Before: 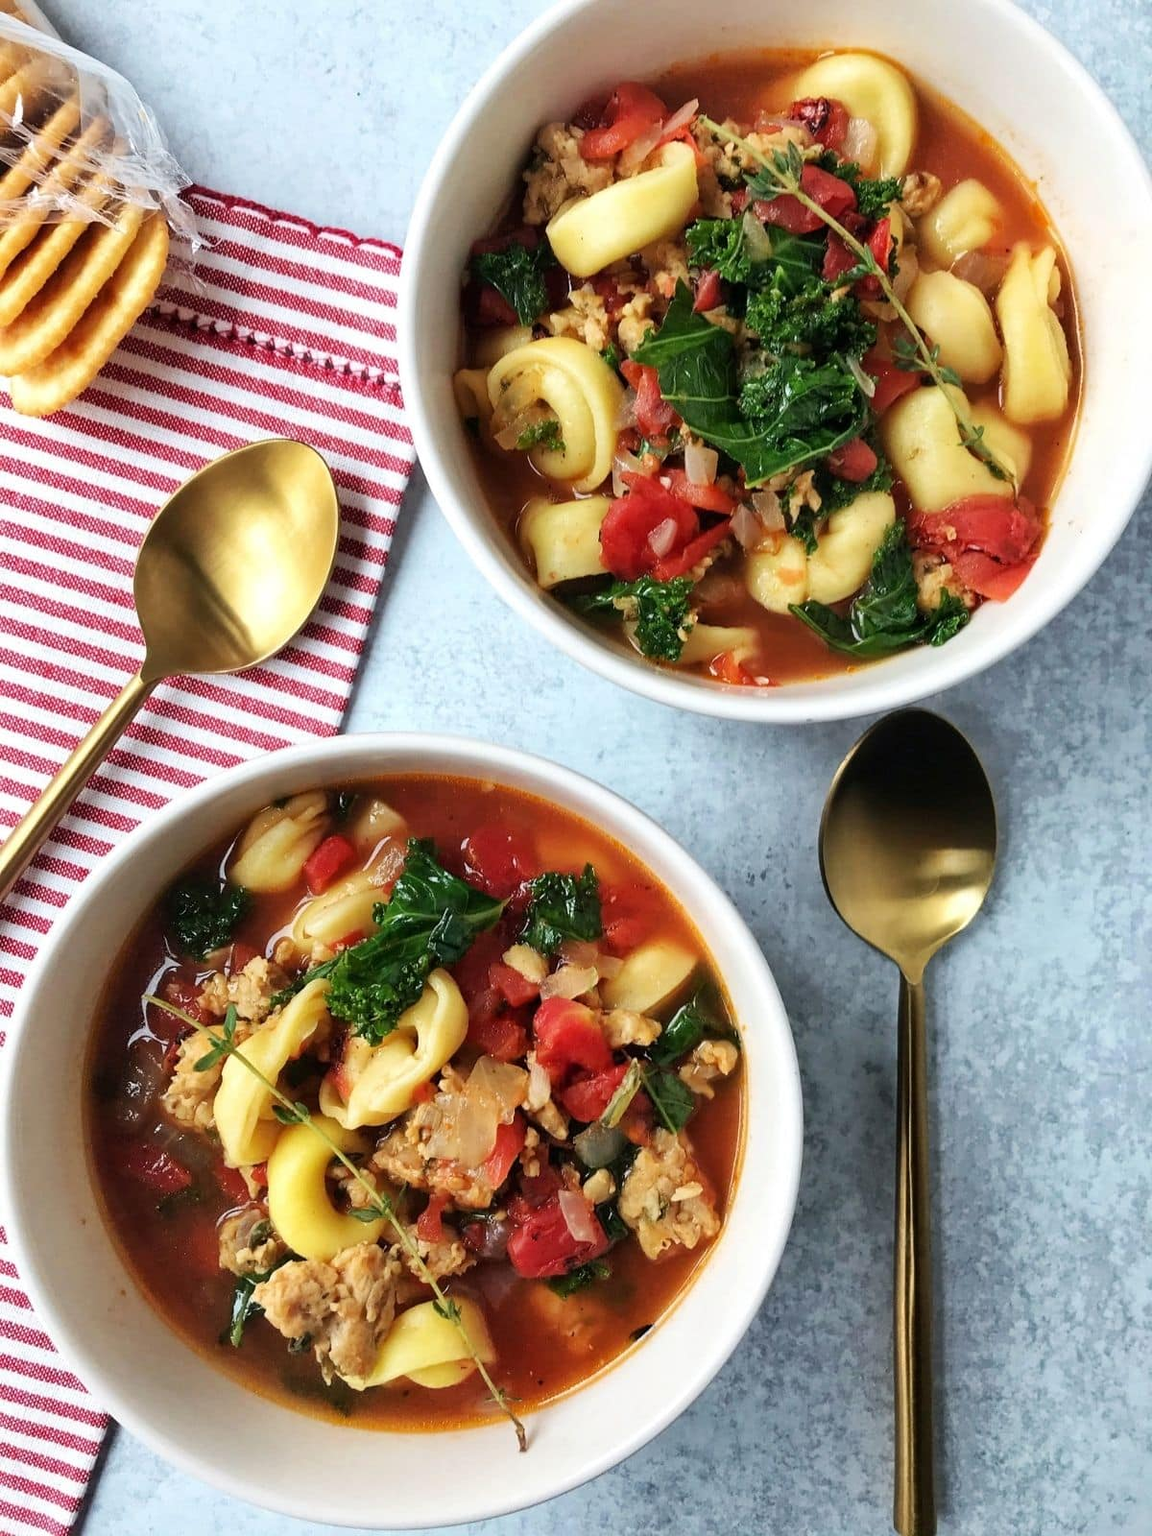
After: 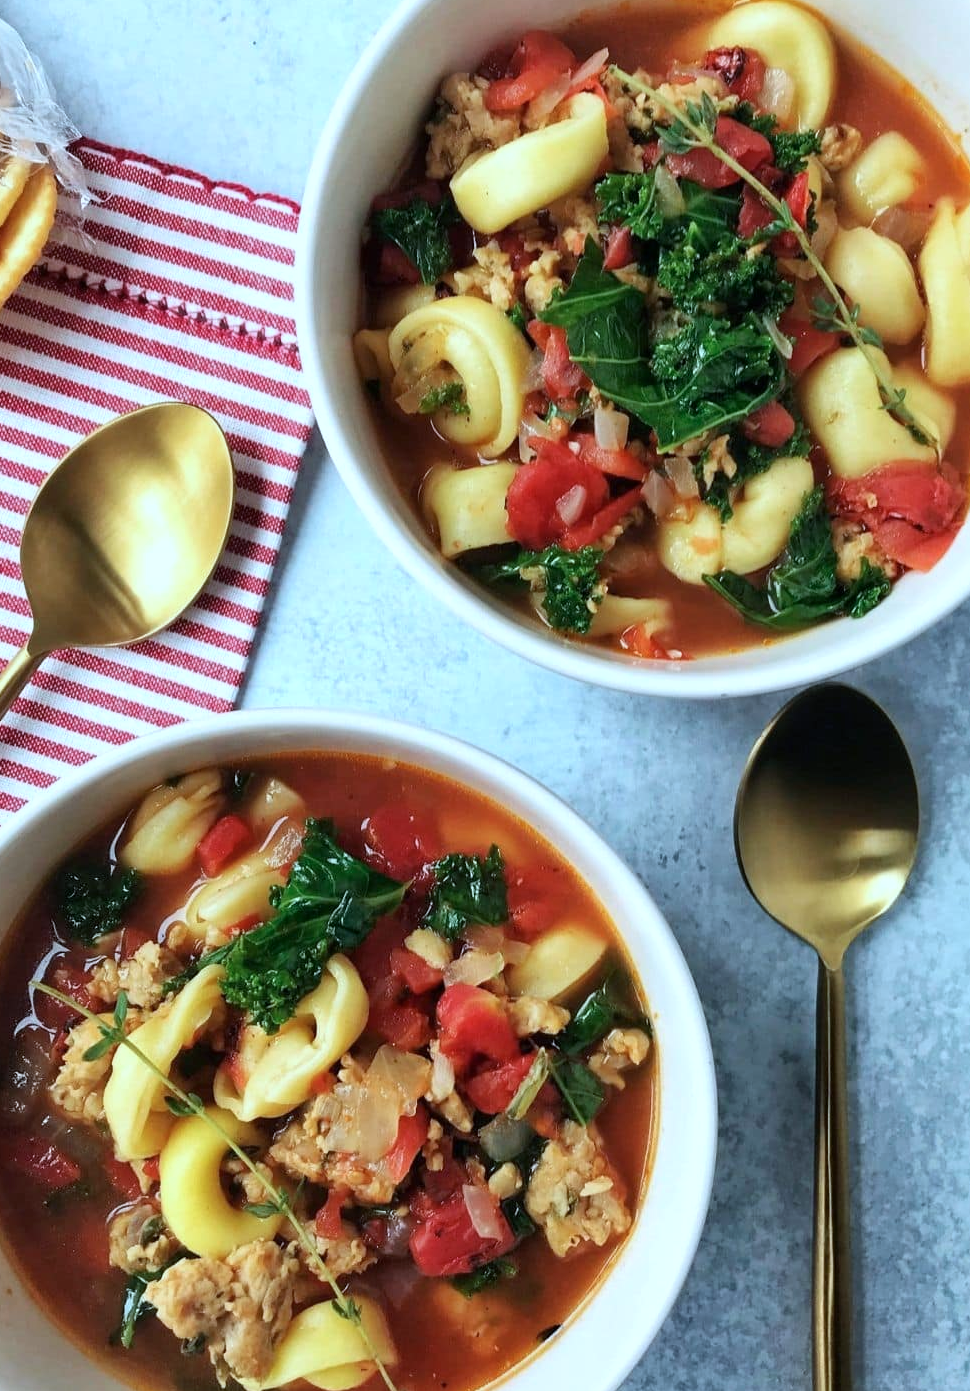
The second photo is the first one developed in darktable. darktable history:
color calibration: illuminant F (fluorescent), F source F9 (Cool White Deluxe 4150 K) – high CRI, x 0.374, y 0.373, temperature 4158.34 K
crop: left 9.929%, top 3.475%, right 9.188%, bottom 9.529%
